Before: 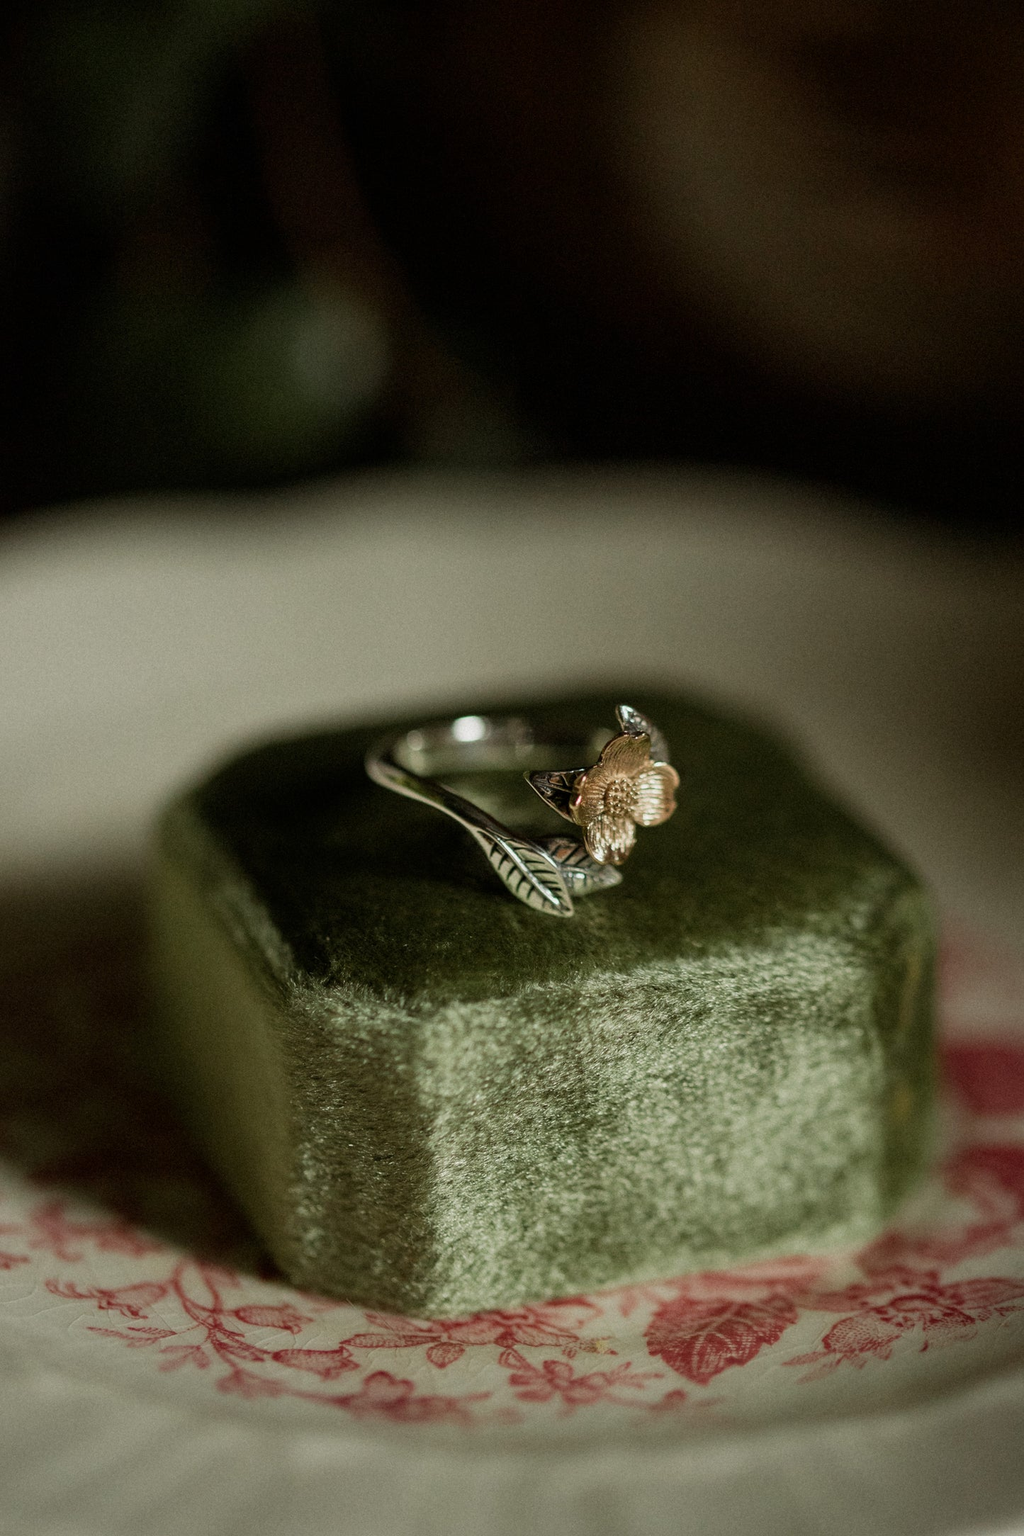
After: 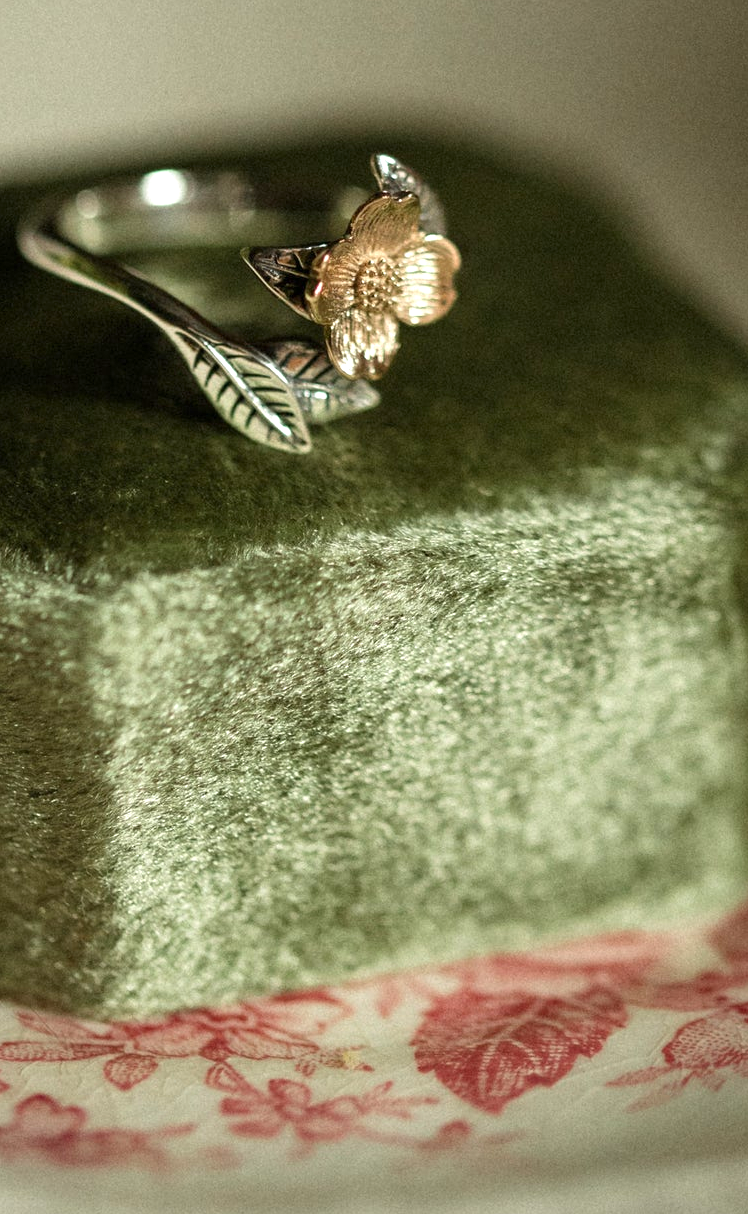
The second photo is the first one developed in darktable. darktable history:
crop: left 34.479%, top 38.822%, right 13.718%, bottom 5.172%
exposure: exposure 0.77 EV, compensate highlight preservation false
